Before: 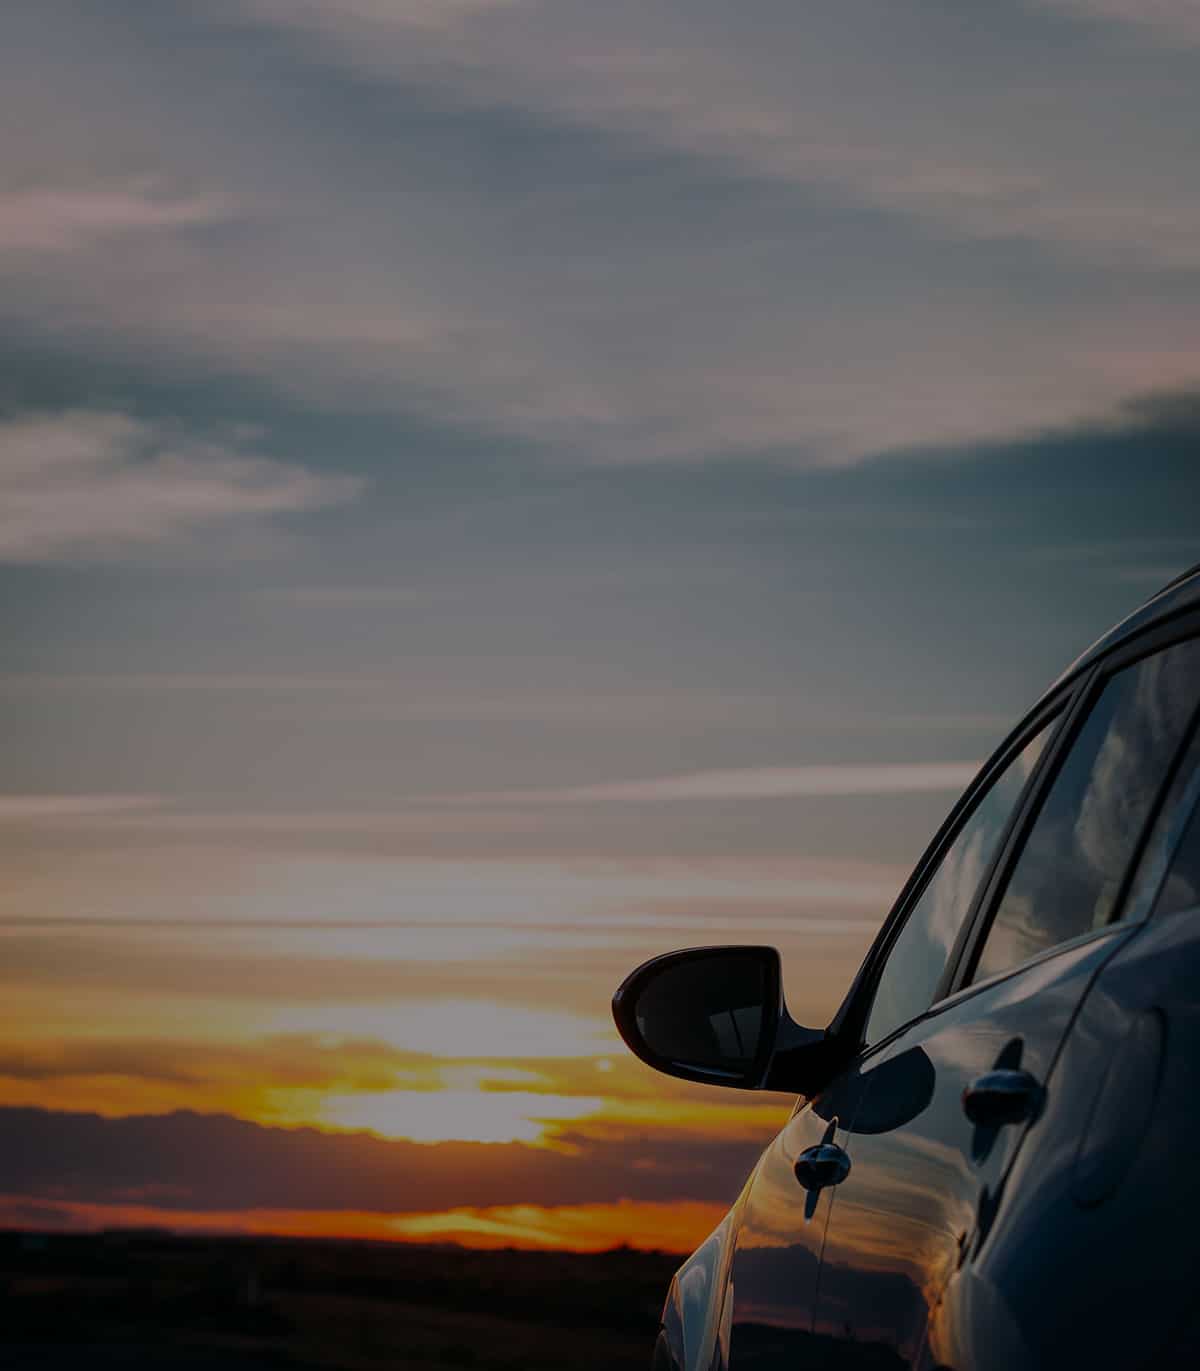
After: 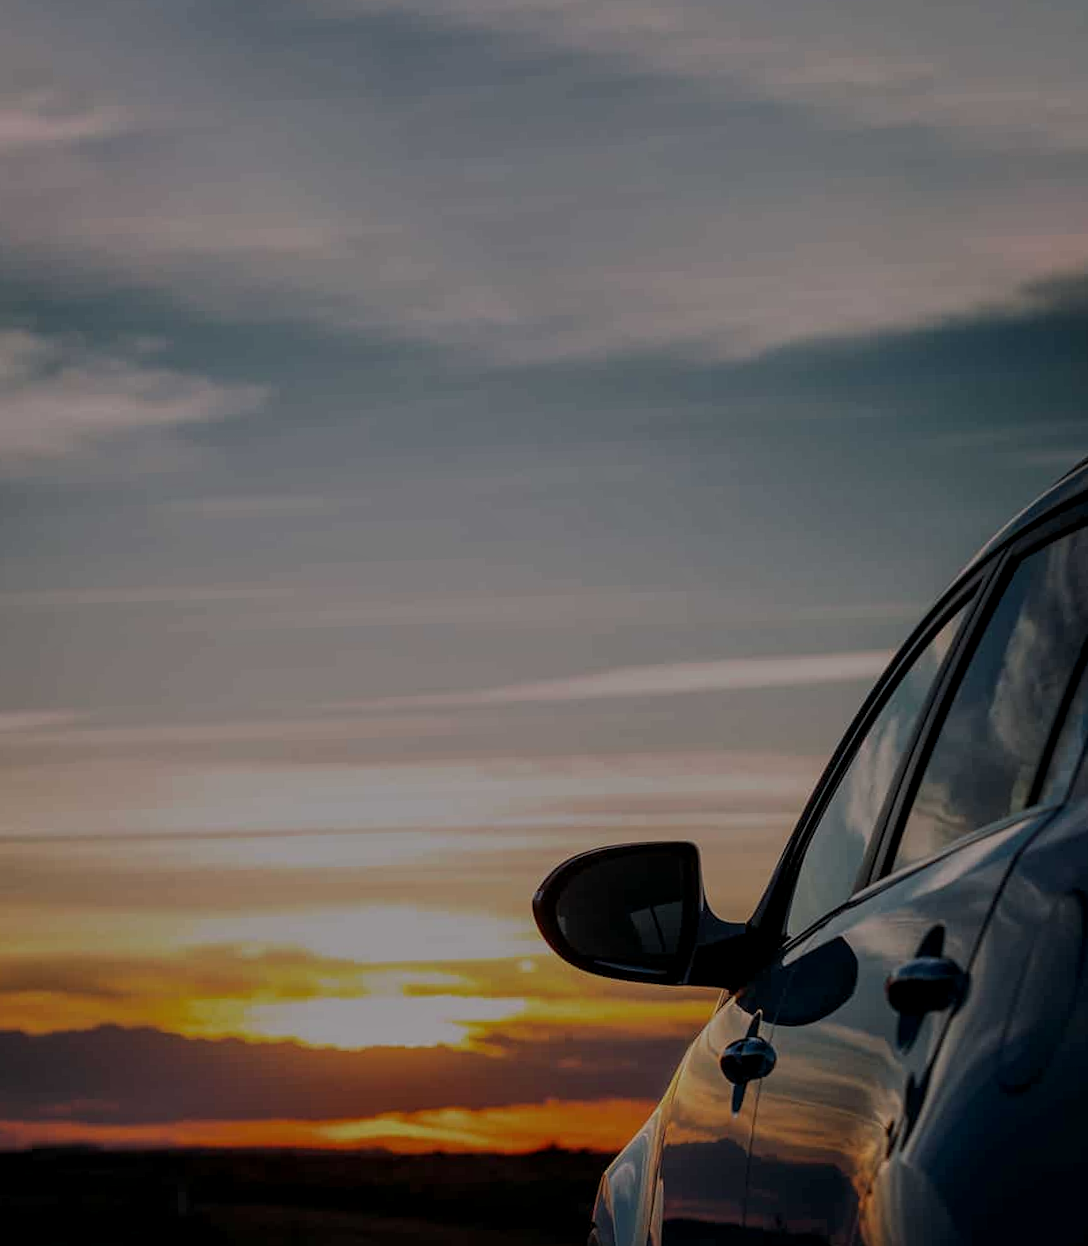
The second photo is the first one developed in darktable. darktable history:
crop and rotate: angle 1.88°, left 5.933%, top 5.69%
local contrast: on, module defaults
